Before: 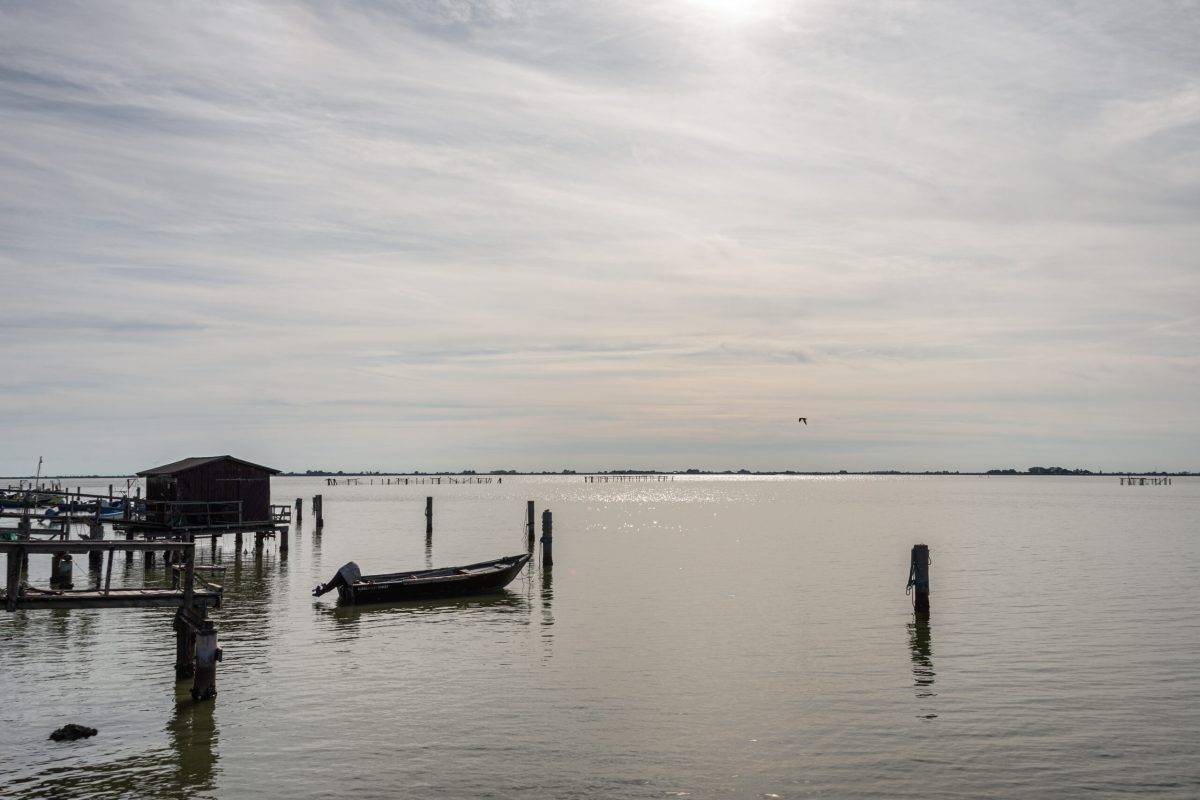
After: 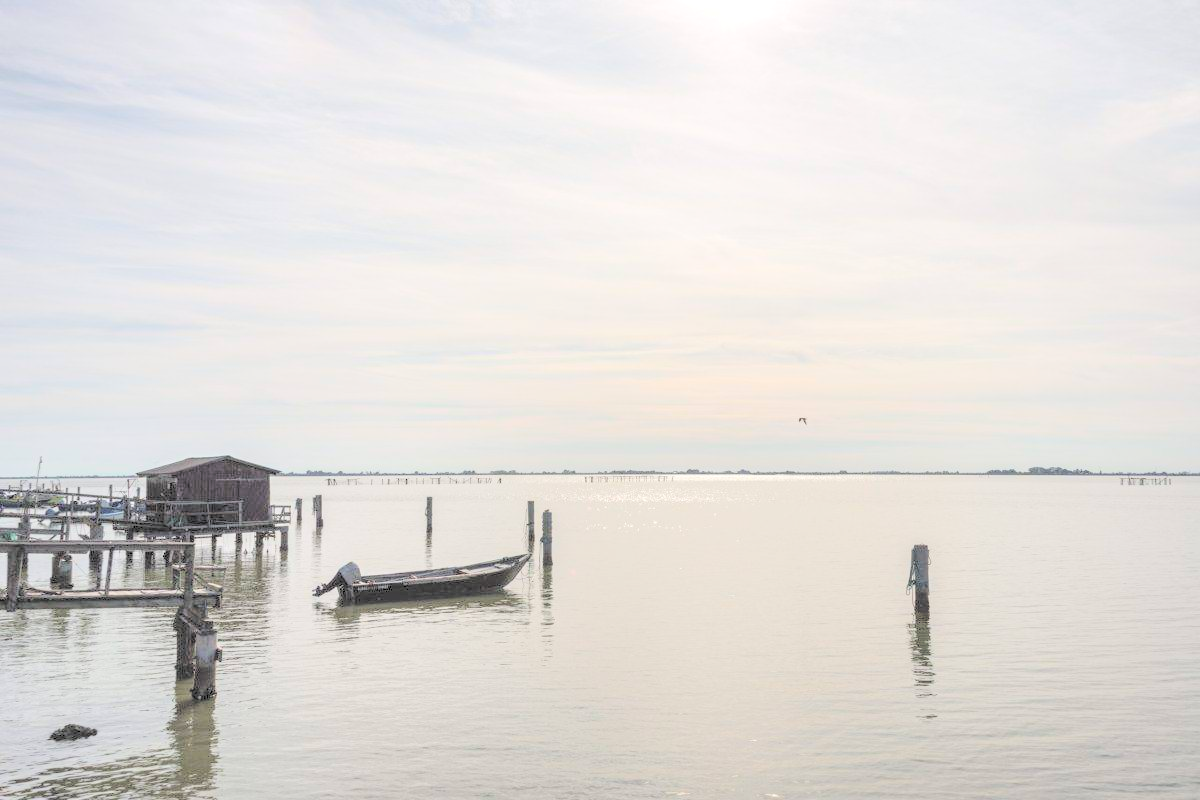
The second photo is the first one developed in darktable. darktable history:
contrast brightness saturation: brightness 1
levels: levels [0, 0.492, 0.984]
